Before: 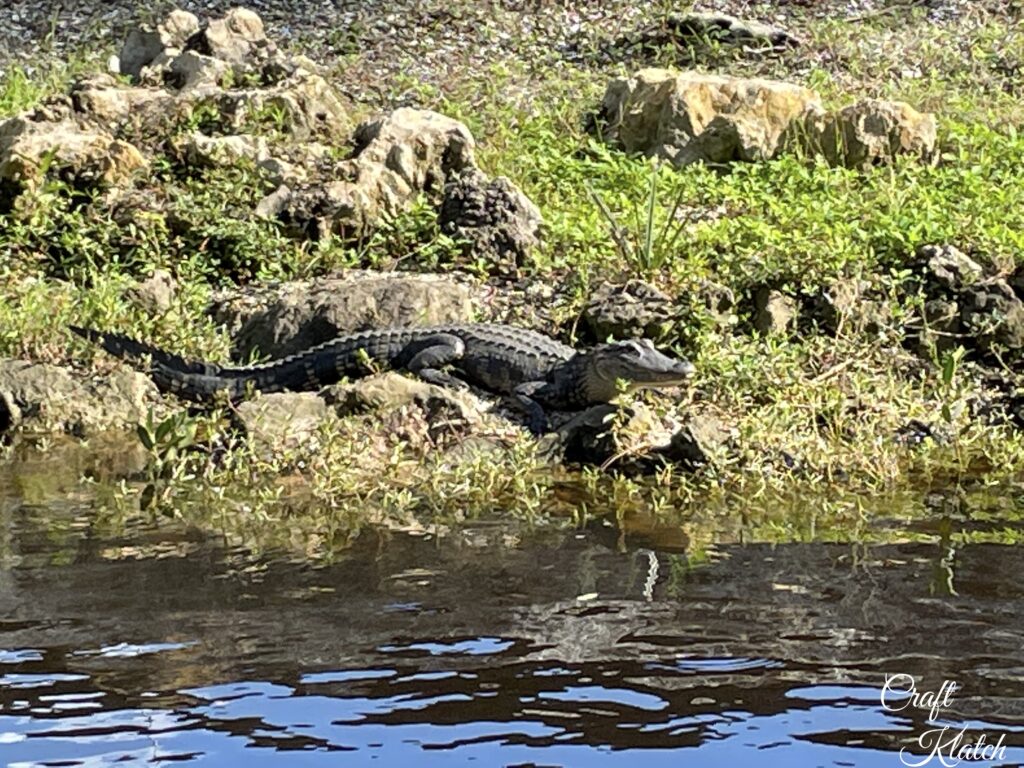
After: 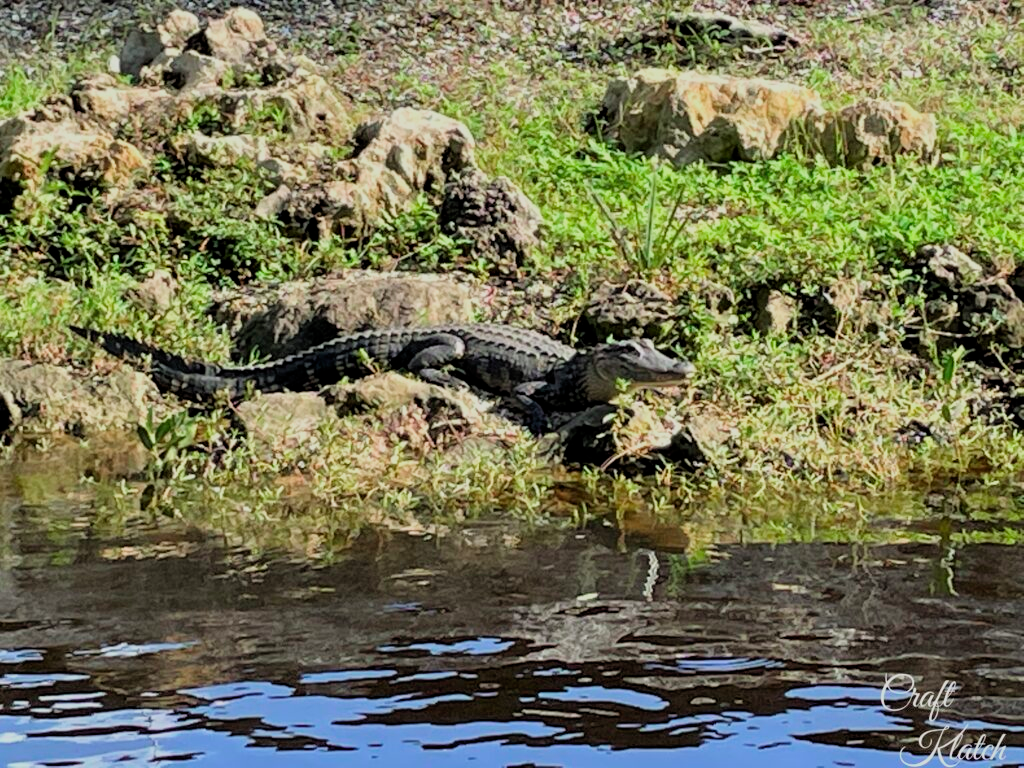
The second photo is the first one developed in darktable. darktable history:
color contrast: green-magenta contrast 1.73, blue-yellow contrast 1.15
filmic rgb: middle gray luminance 18.42%, black relative exposure -9 EV, white relative exposure 3.75 EV, threshold 6 EV, target black luminance 0%, hardness 4.85, latitude 67.35%, contrast 0.955, highlights saturation mix 20%, shadows ↔ highlights balance 21.36%, add noise in highlights 0, preserve chrominance luminance Y, color science v3 (2019), use custom middle-gray values true, iterations of high-quality reconstruction 0, contrast in highlights soft, enable highlight reconstruction true
